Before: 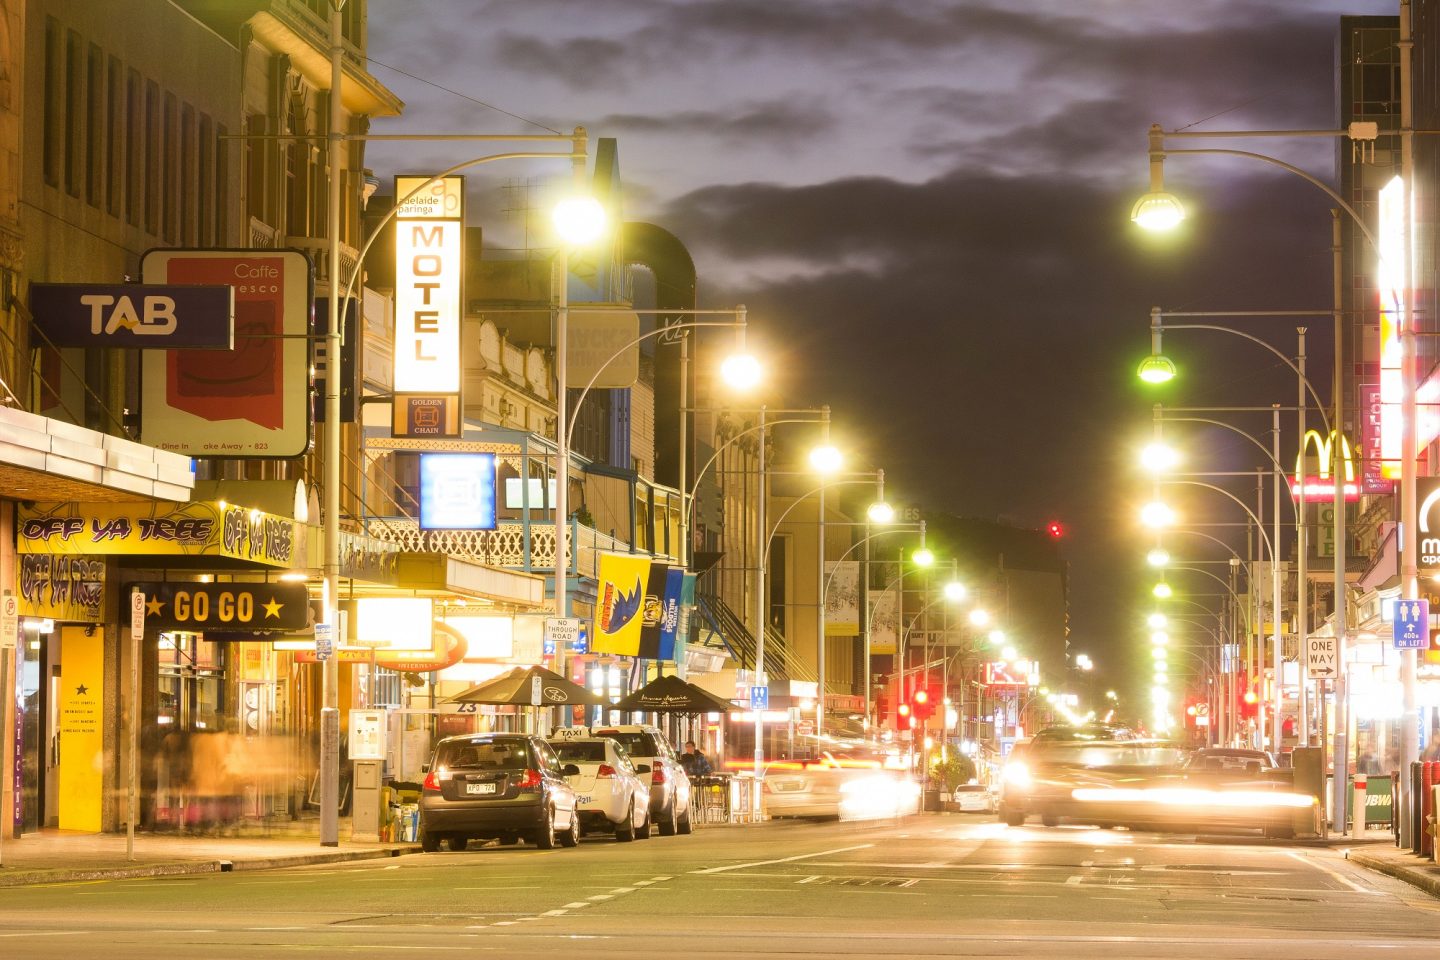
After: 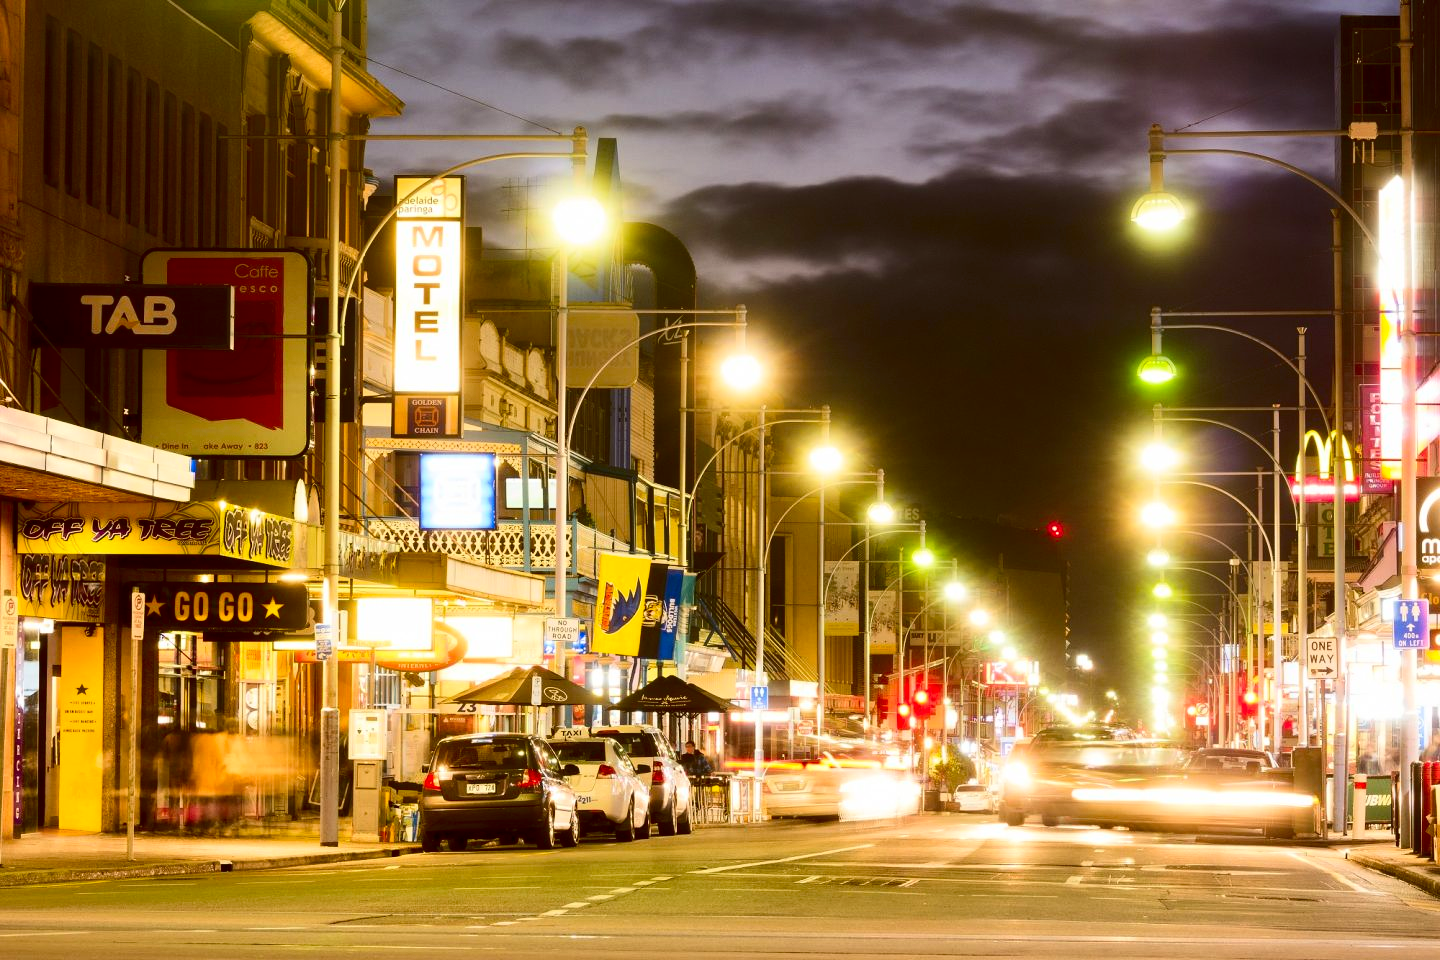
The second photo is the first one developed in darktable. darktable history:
exposure: black level correction 0.009, compensate highlight preservation false
contrast brightness saturation: contrast 0.21, brightness -0.11, saturation 0.21
